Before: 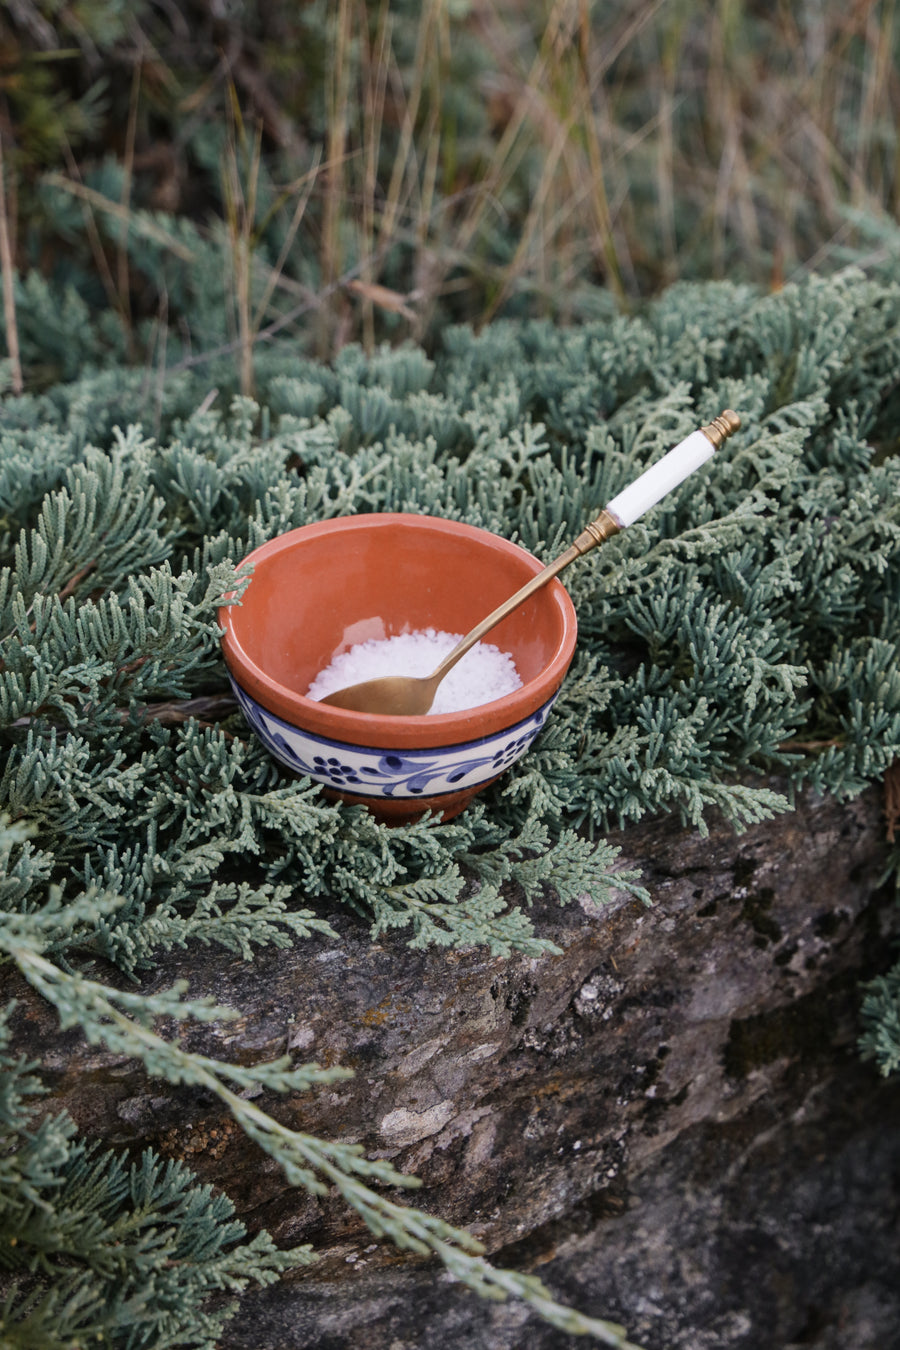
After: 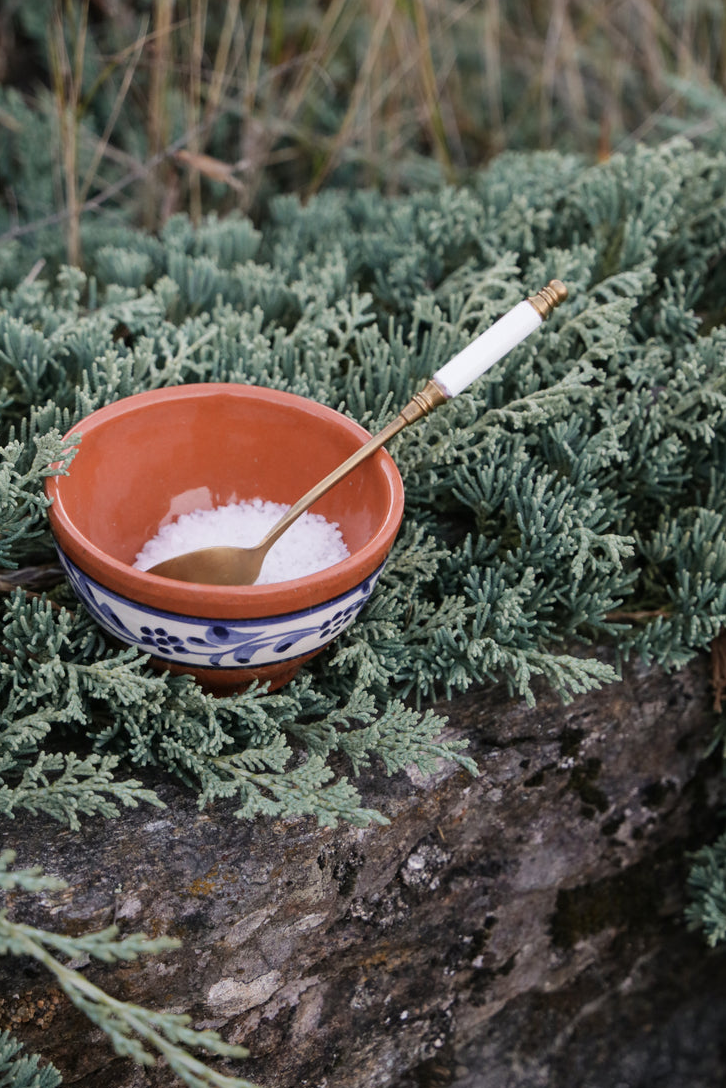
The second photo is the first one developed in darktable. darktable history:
crop: left 19.298%, top 9.643%, right 0%, bottom 9.757%
